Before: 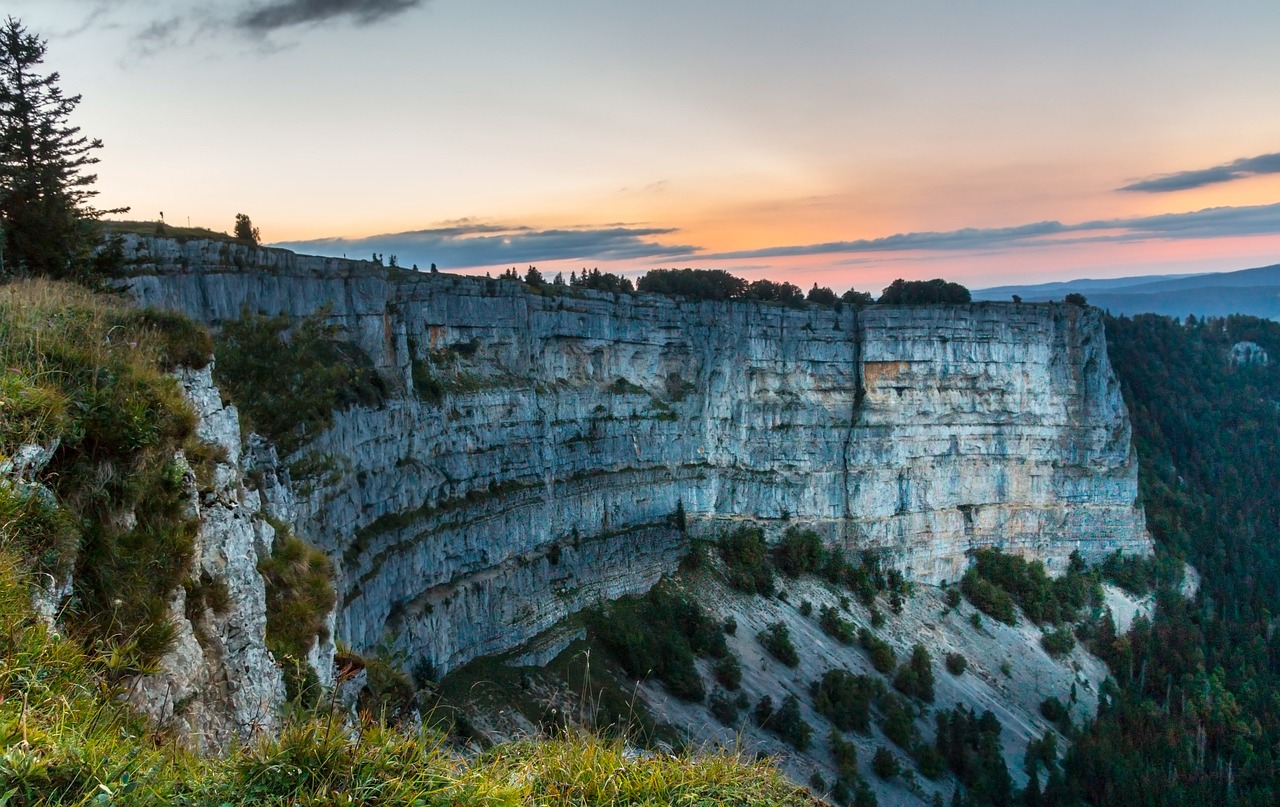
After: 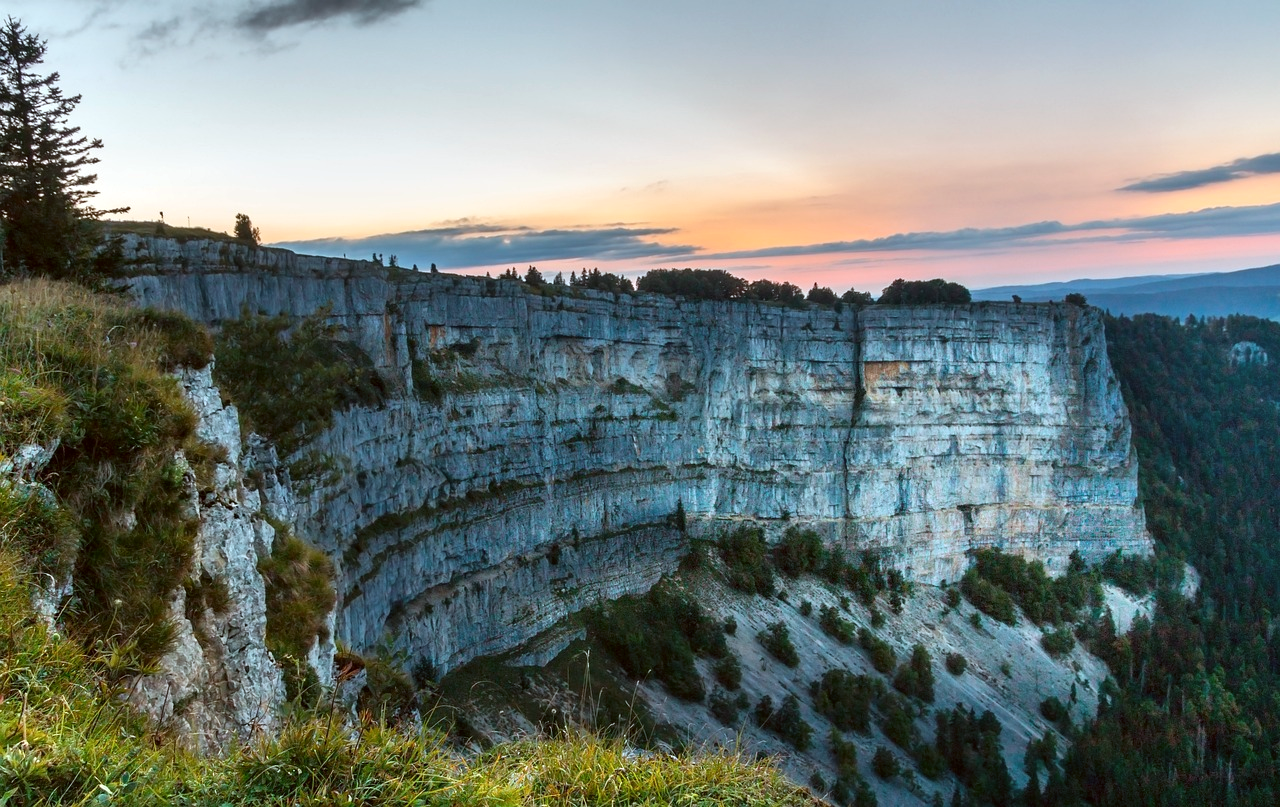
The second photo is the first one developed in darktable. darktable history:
color correction: highlights a* -3.28, highlights b* -6.24, shadows a* 3.1, shadows b* 5.19
exposure: exposure 0.15 EV, compensate highlight preservation false
